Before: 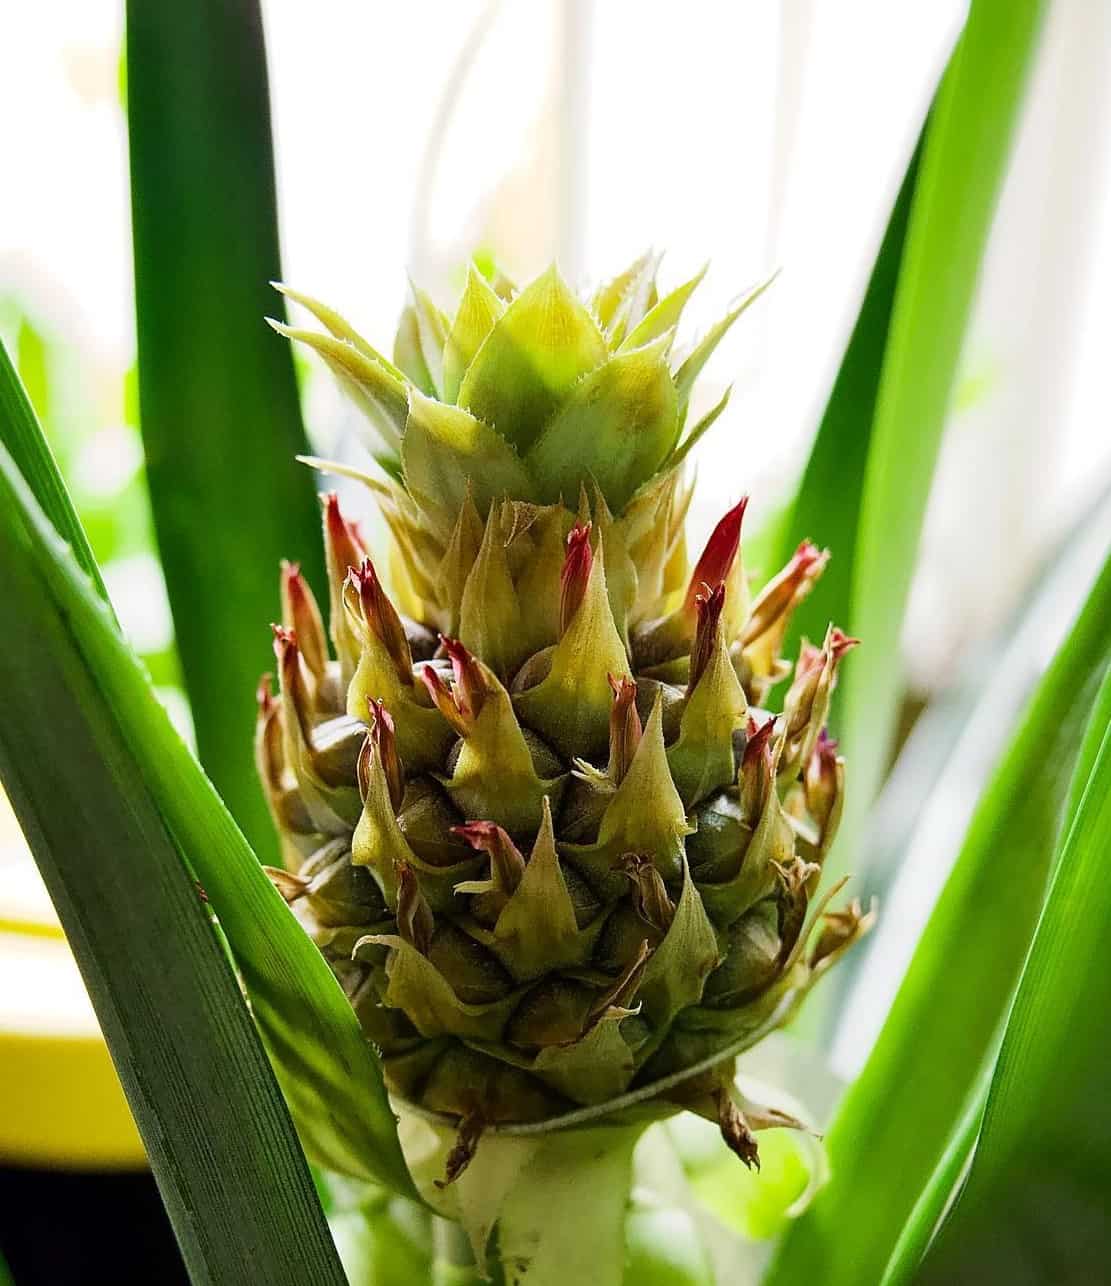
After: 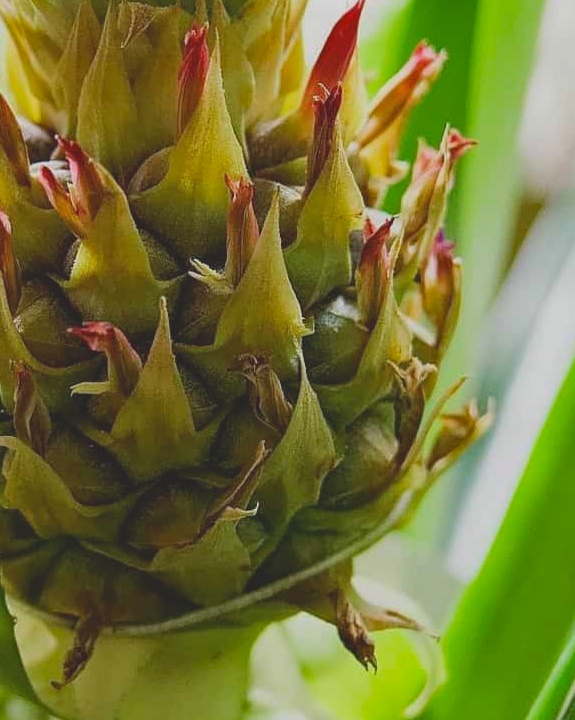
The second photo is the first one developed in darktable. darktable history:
crop: left 34.479%, top 38.822%, right 13.718%, bottom 5.172%
contrast brightness saturation: contrast -0.28
haze removal: compatibility mode true, adaptive false
